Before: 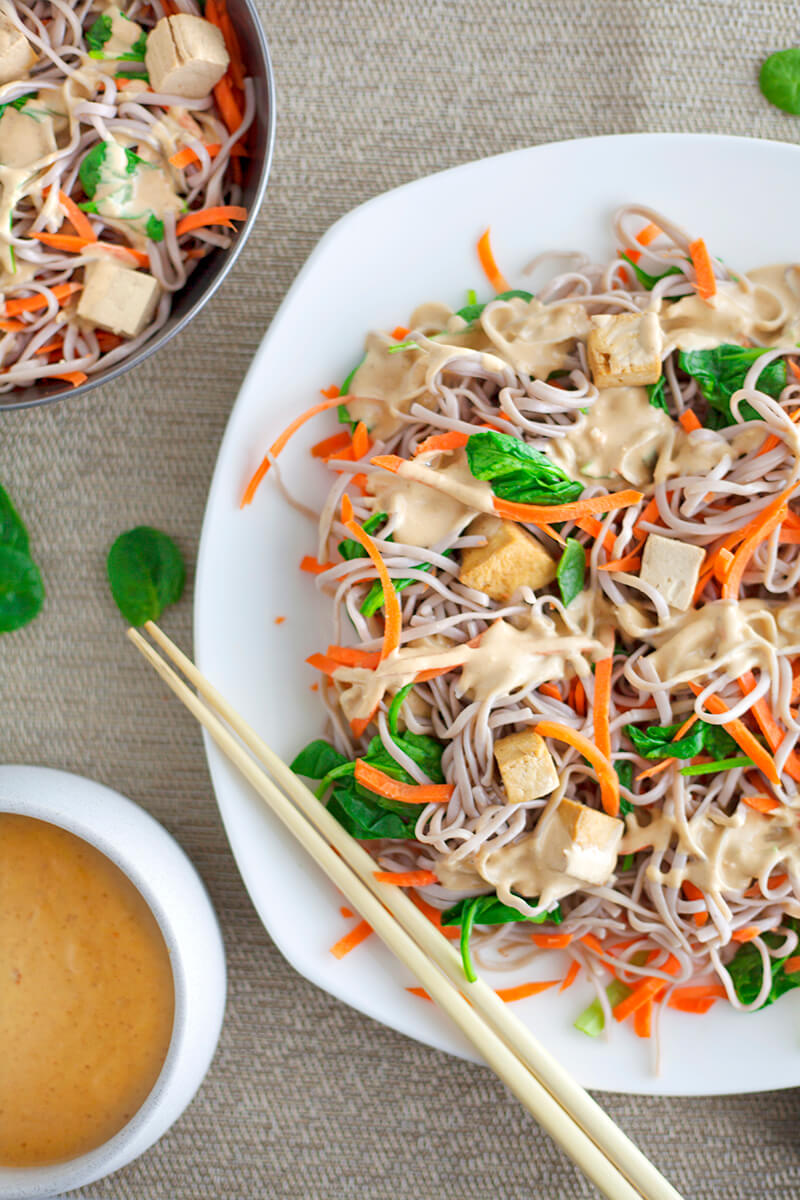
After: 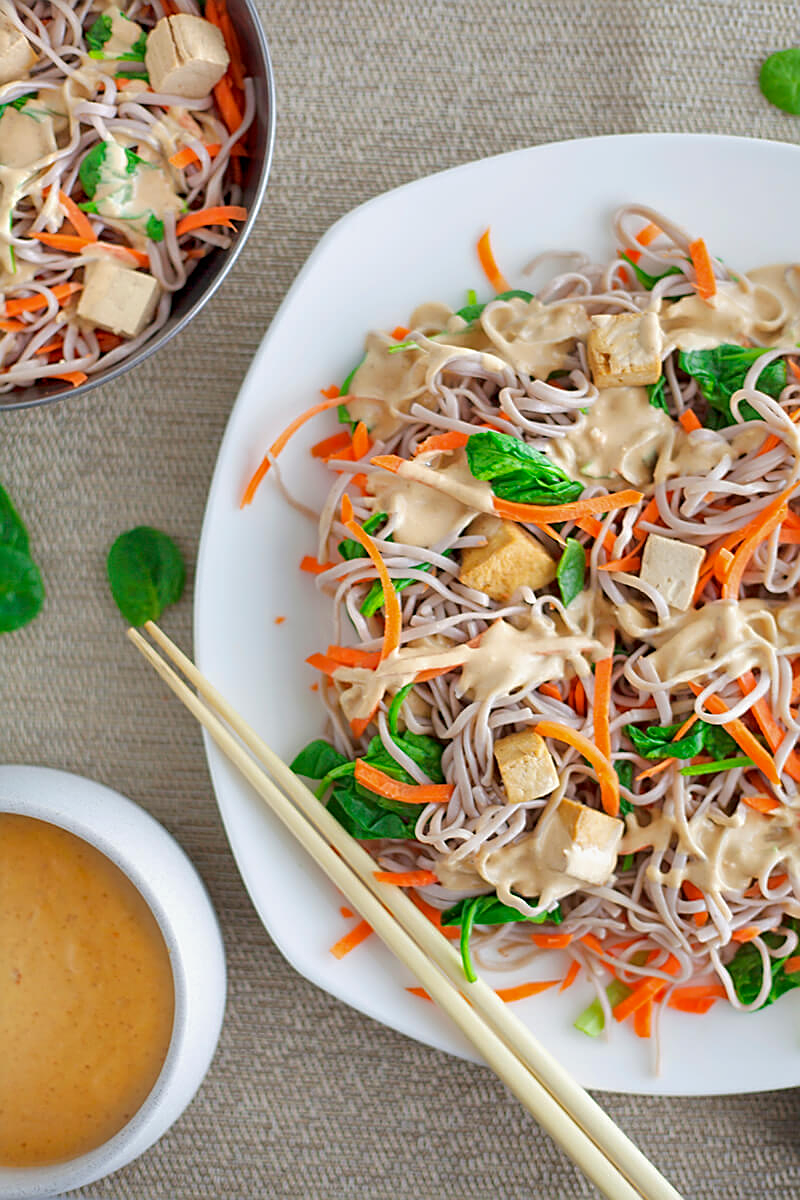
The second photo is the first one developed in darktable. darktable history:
shadows and highlights: shadows -20, white point adjustment -2, highlights -35
sharpen: on, module defaults
